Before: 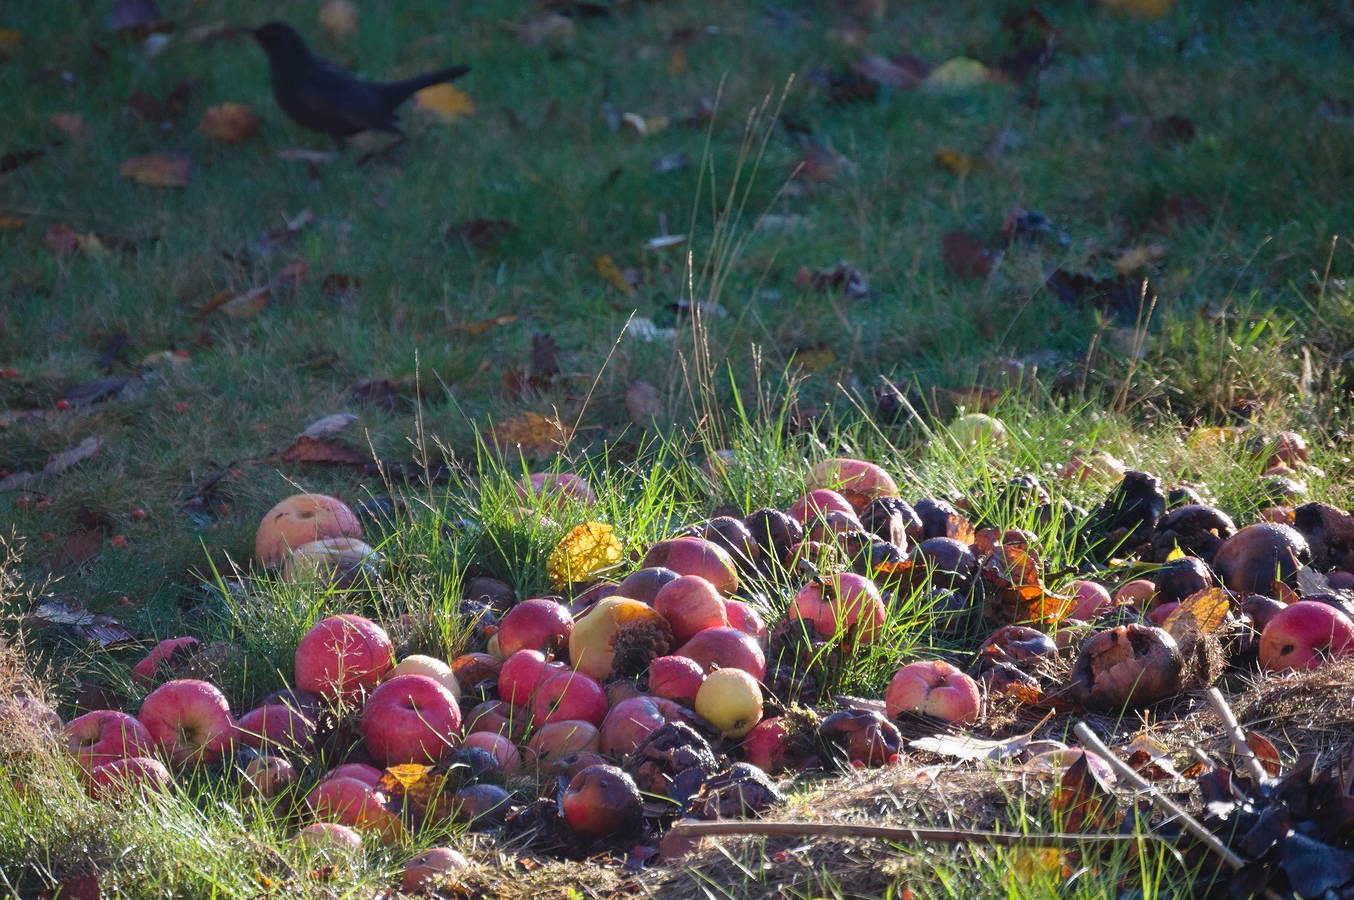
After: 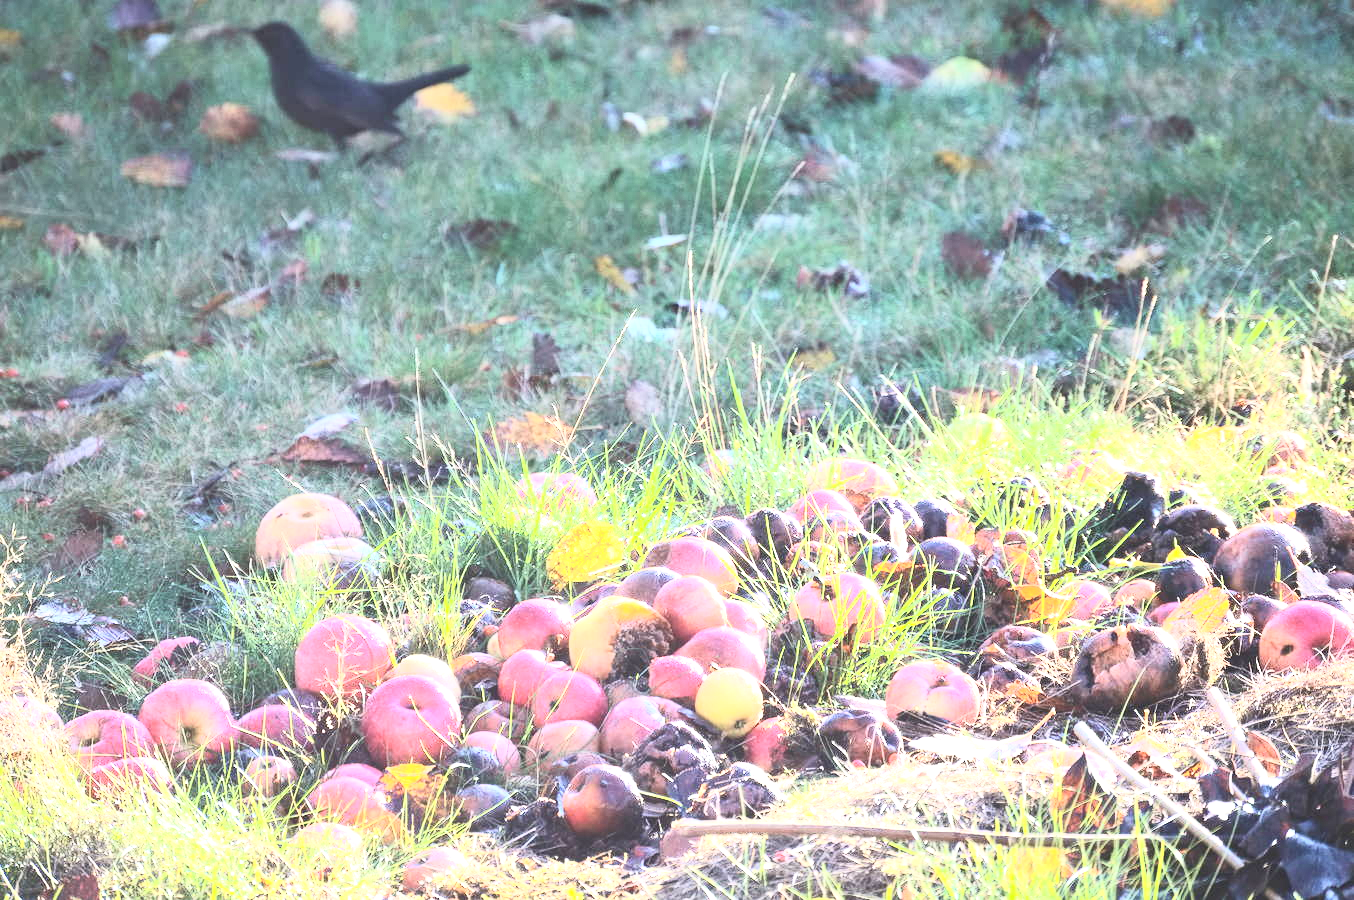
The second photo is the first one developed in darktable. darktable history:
exposure: black level correction 0, exposure 1.7 EV, compensate exposure bias true, compensate highlight preservation false
contrast brightness saturation: contrast 0.43, brightness 0.56, saturation -0.19
